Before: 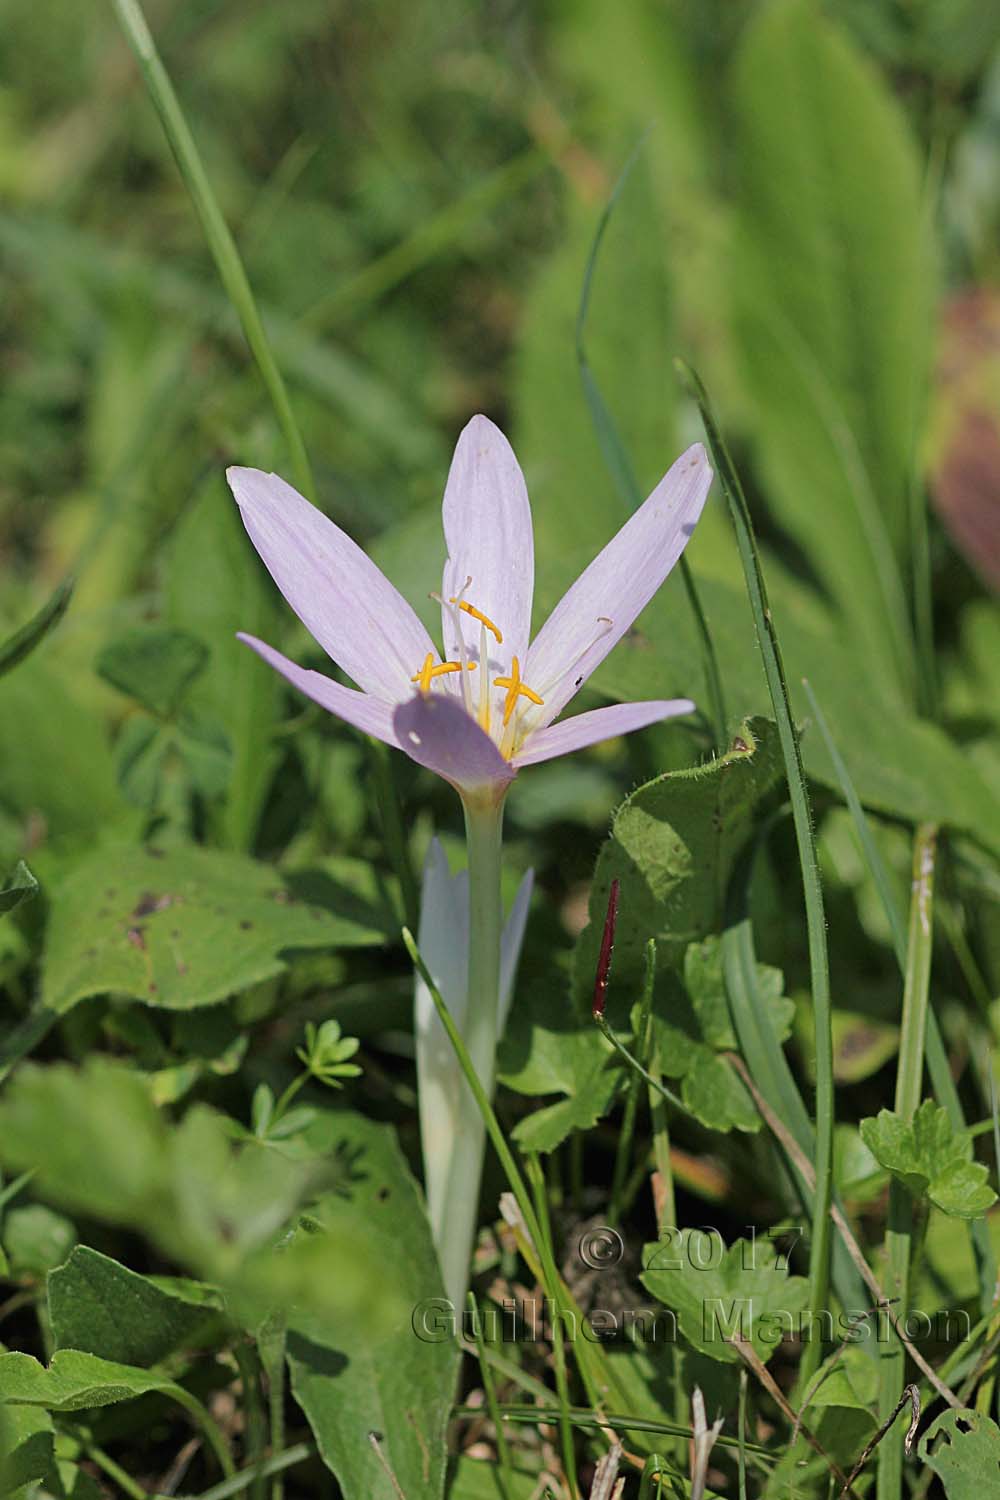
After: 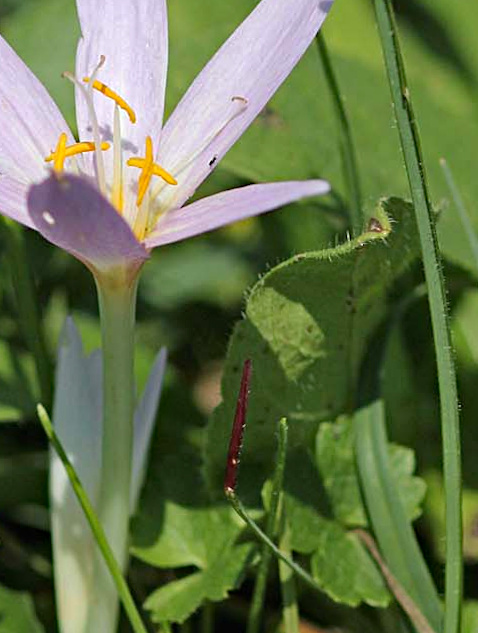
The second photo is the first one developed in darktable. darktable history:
crop: left 35.03%, top 36.625%, right 14.663%, bottom 20.057%
rotate and perspective: rotation 0.074°, lens shift (vertical) 0.096, lens shift (horizontal) -0.041, crop left 0.043, crop right 0.952, crop top 0.024, crop bottom 0.979
exposure: exposure 0.217 EV, compensate highlight preservation false
haze removal: compatibility mode true, adaptive false
